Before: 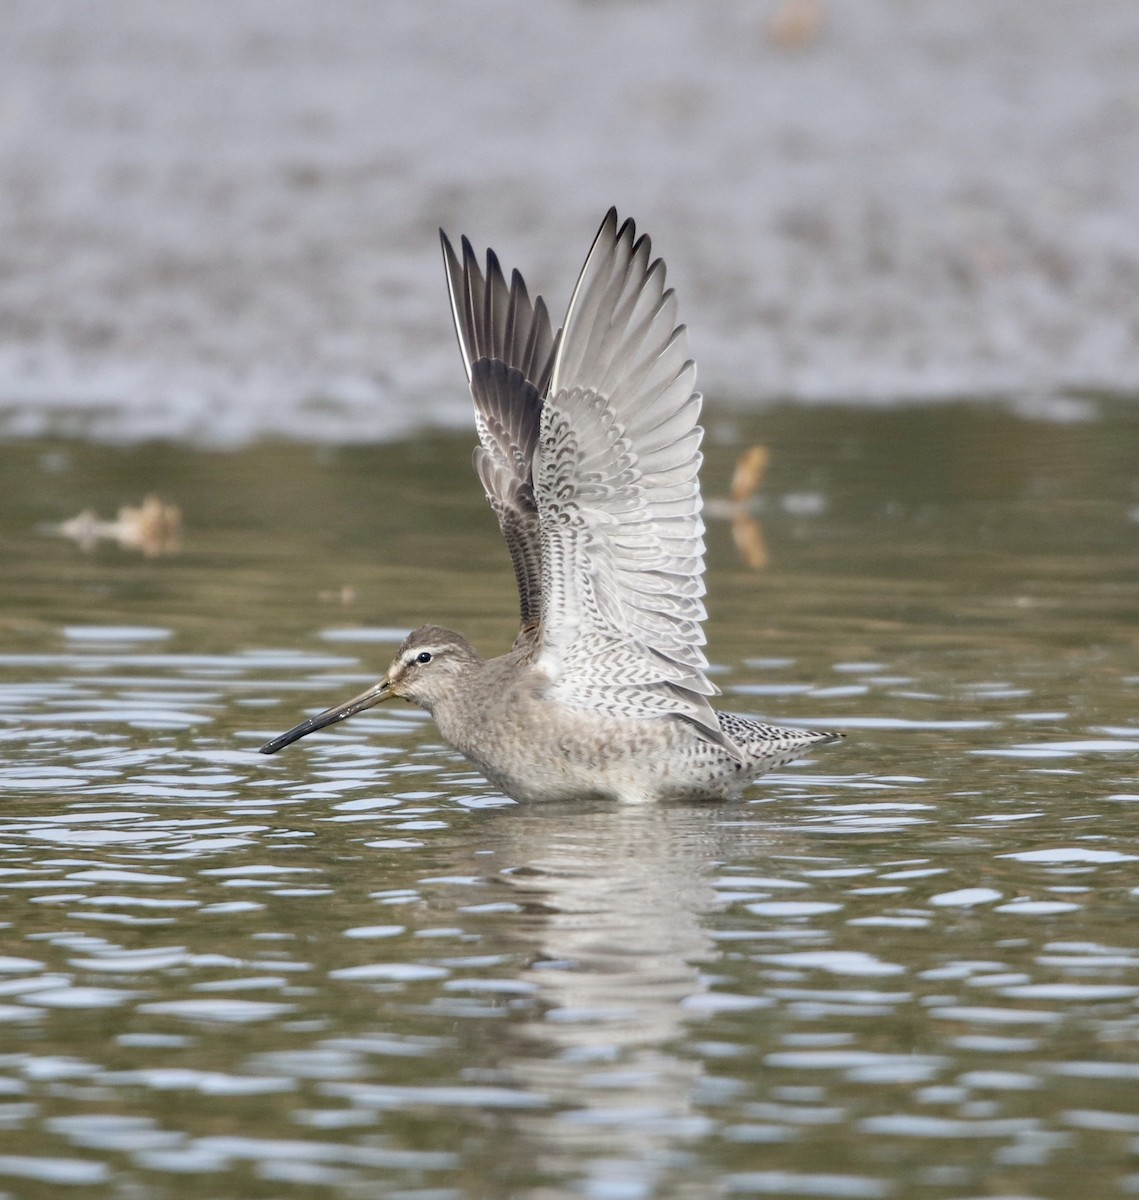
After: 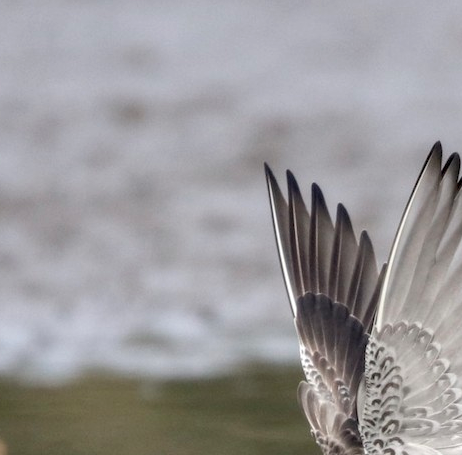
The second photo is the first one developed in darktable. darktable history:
contrast brightness saturation: saturation -0.05
local contrast: on, module defaults
crop: left 15.452%, top 5.459%, right 43.956%, bottom 56.62%
